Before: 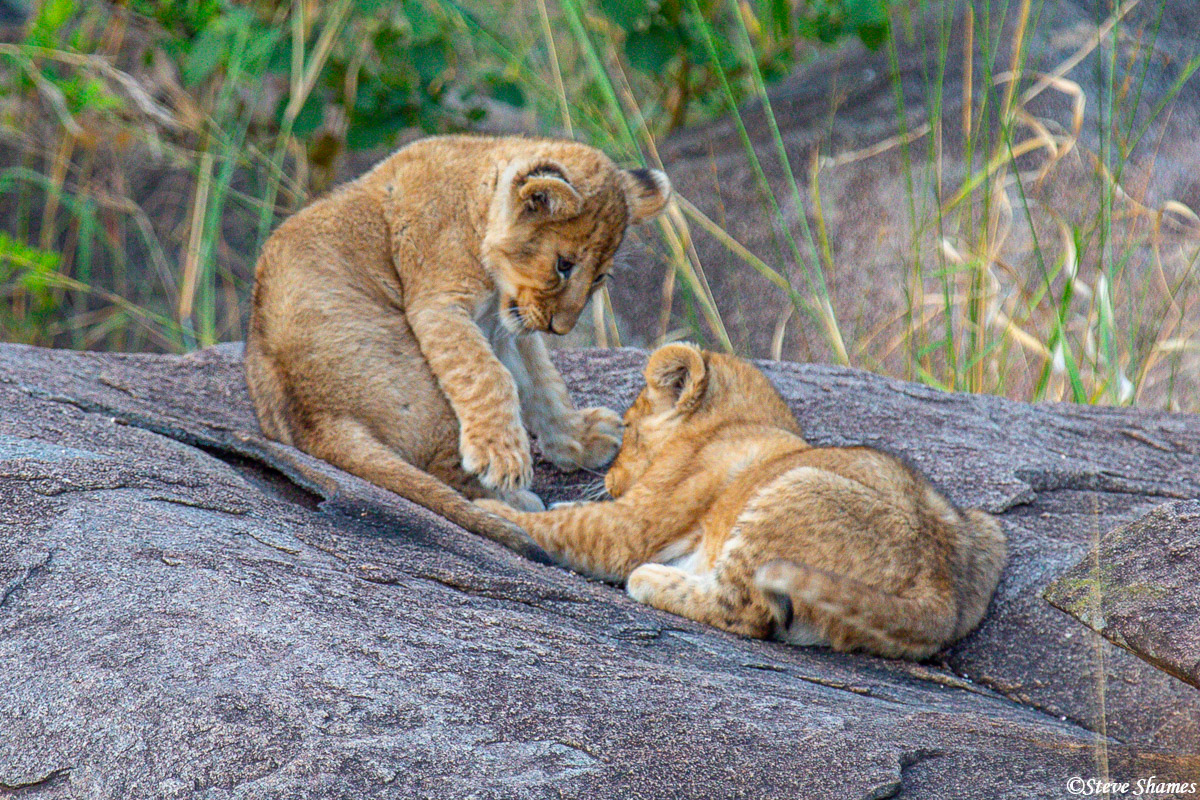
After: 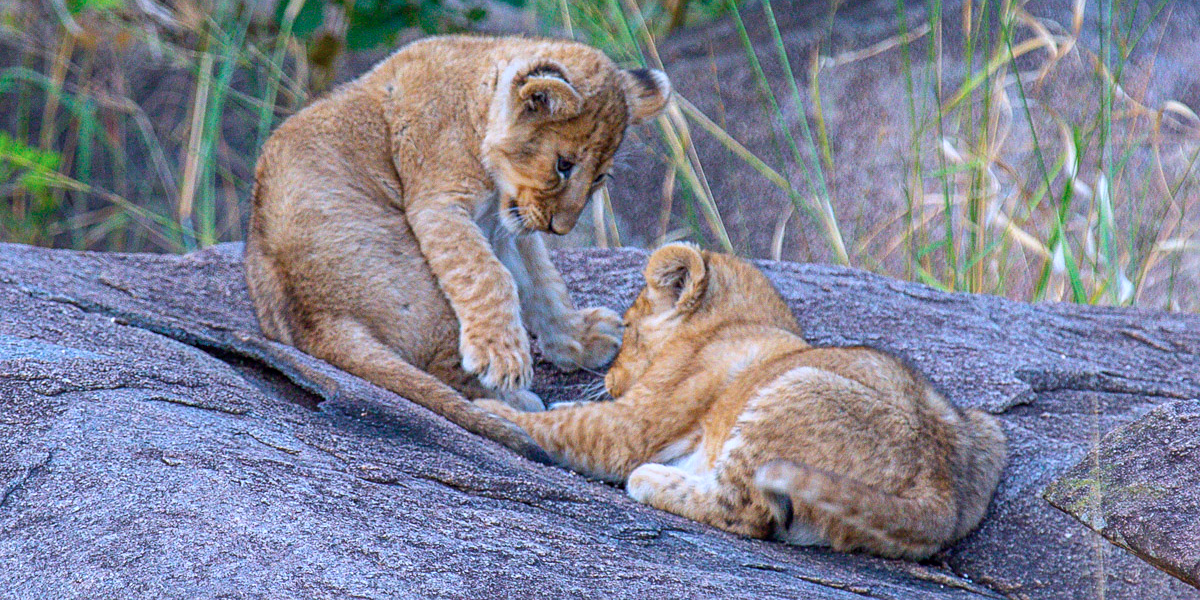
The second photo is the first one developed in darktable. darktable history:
crop and rotate: top 12.5%, bottom 12.5%
sharpen: amount 0.2
color calibration: illuminant as shot in camera, x 0.377, y 0.392, temperature 4169.3 K, saturation algorithm version 1 (2020)
